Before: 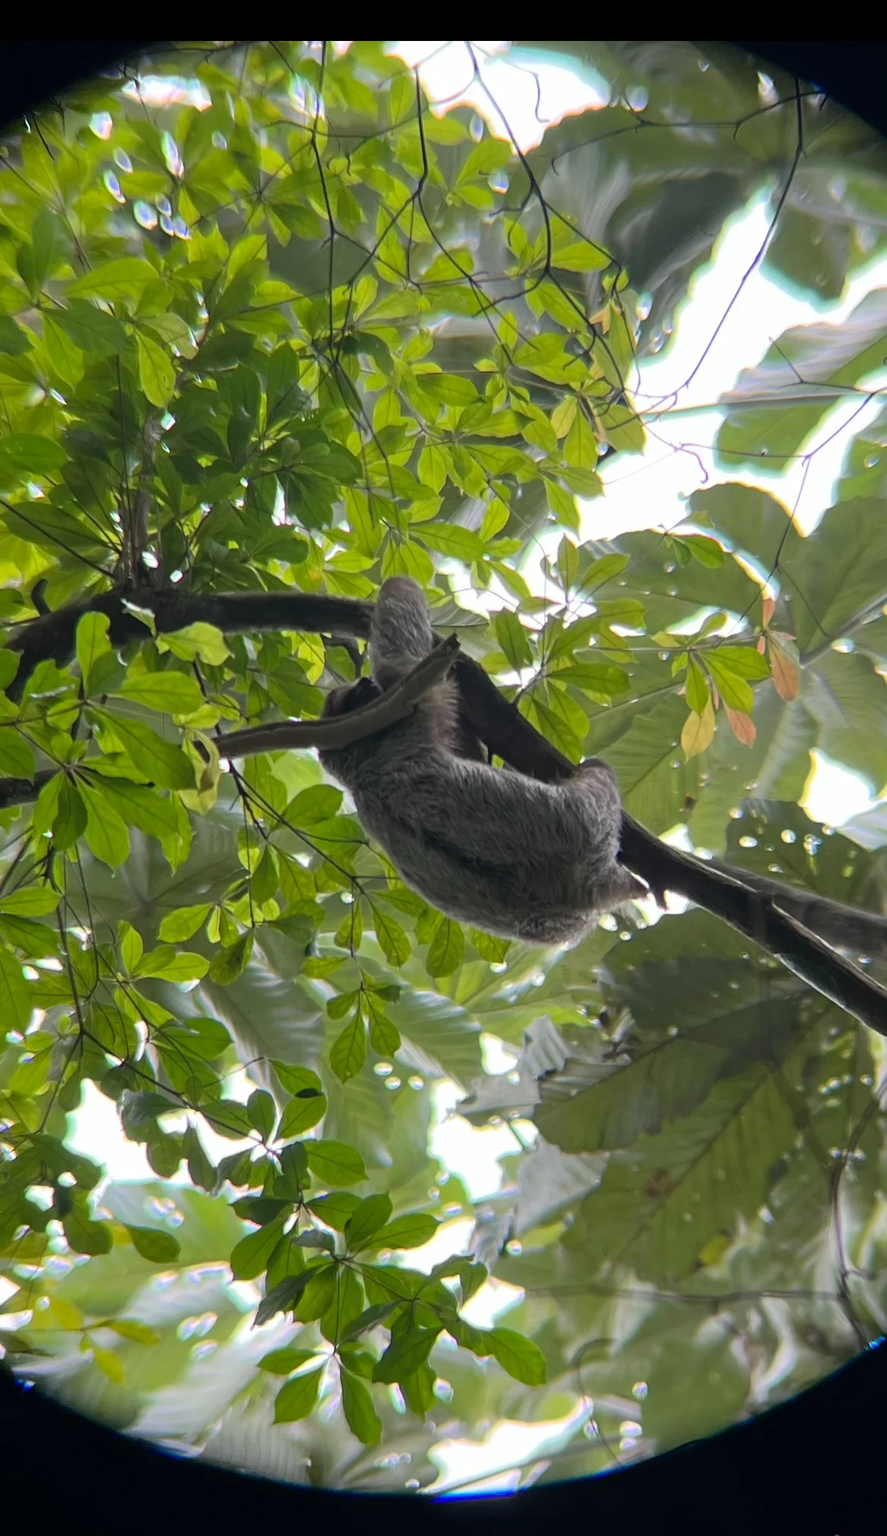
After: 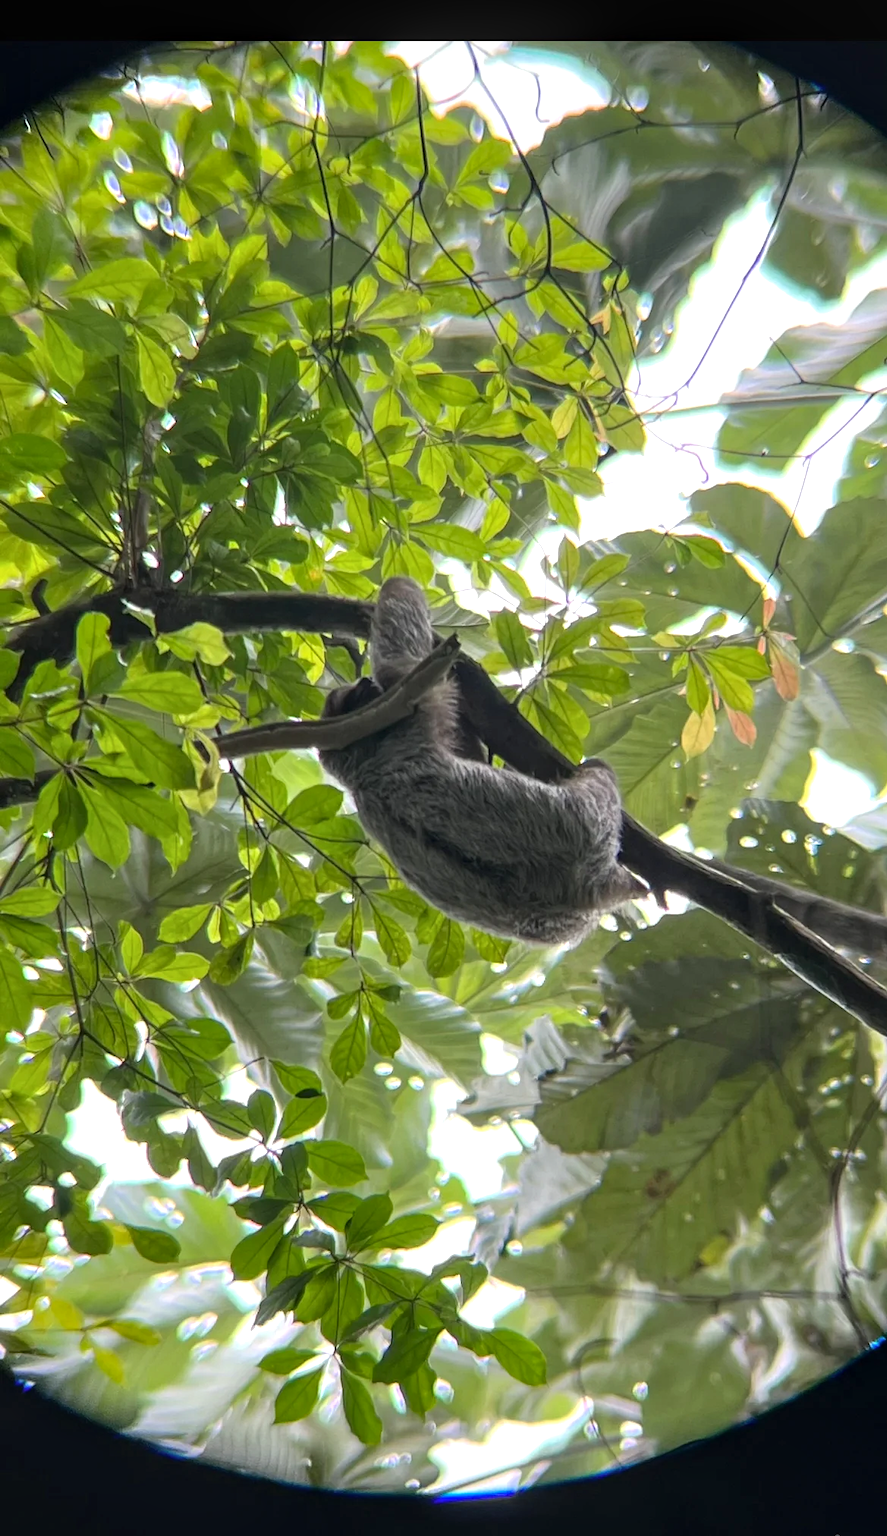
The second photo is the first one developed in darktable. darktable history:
exposure: black level correction 0, exposure 0.392 EV, compensate highlight preservation false
local contrast: on, module defaults
